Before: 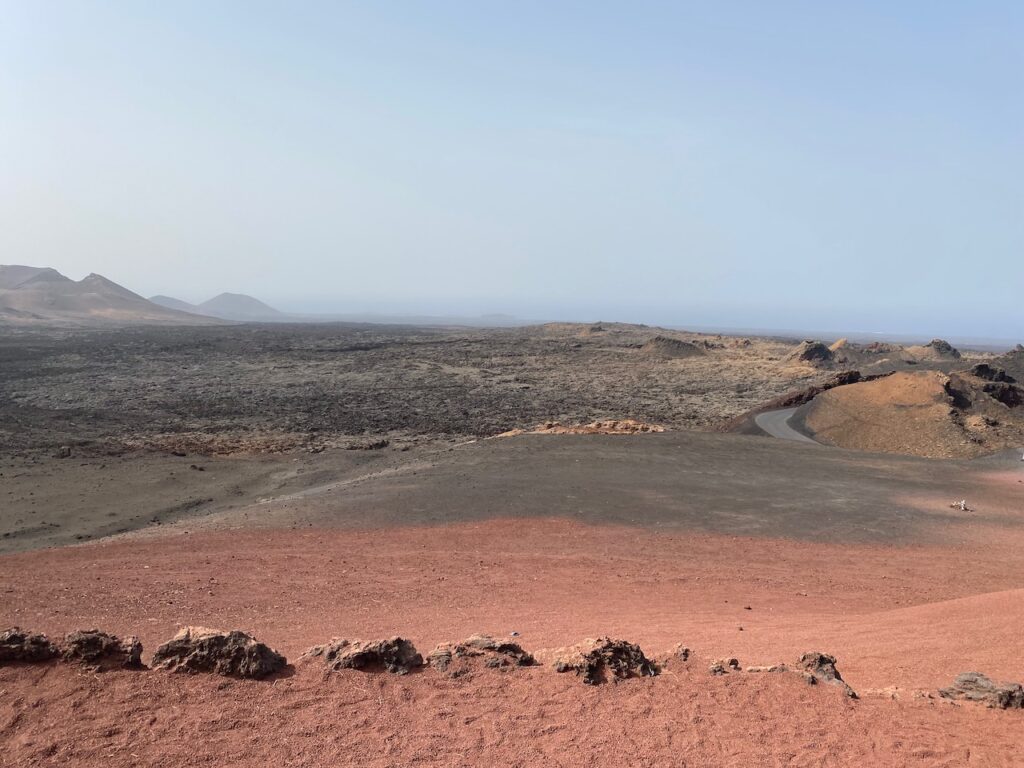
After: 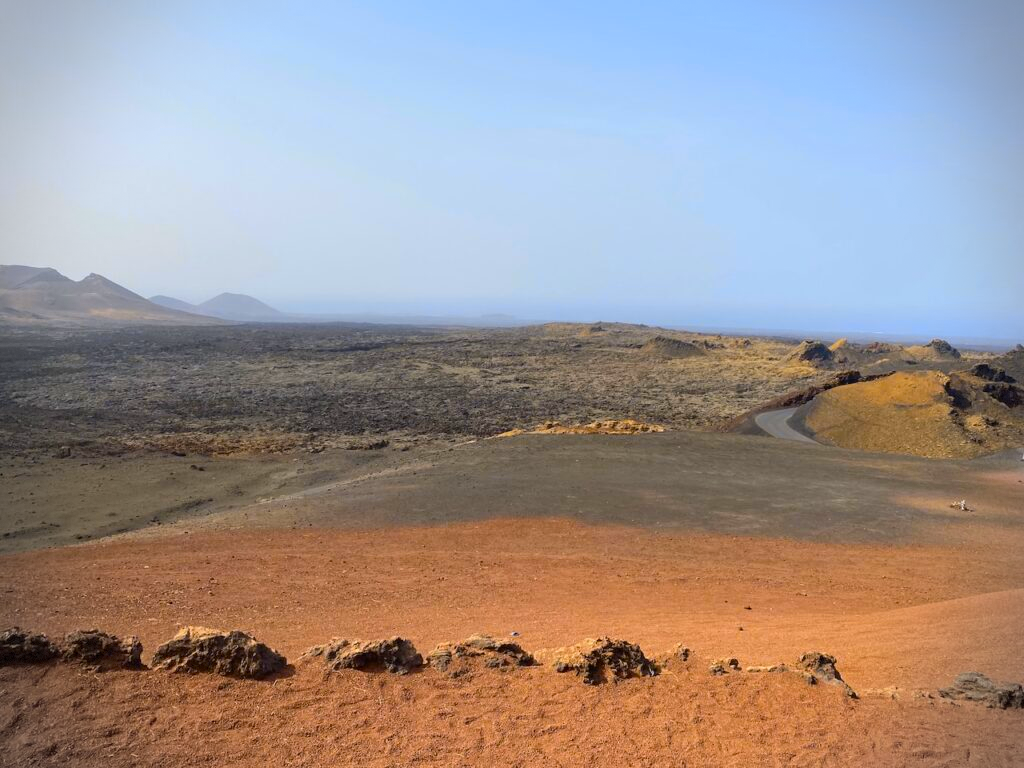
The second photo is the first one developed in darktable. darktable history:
vignetting: dithering 8-bit output, unbound false
color contrast: green-magenta contrast 1.12, blue-yellow contrast 1.95, unbound 0
